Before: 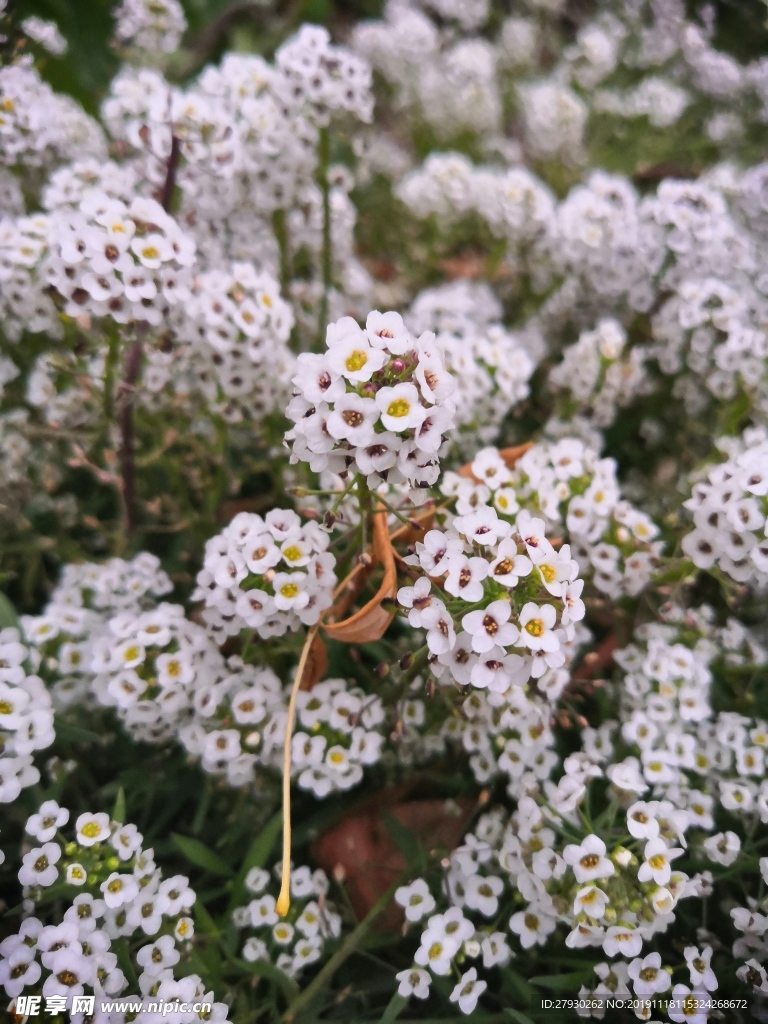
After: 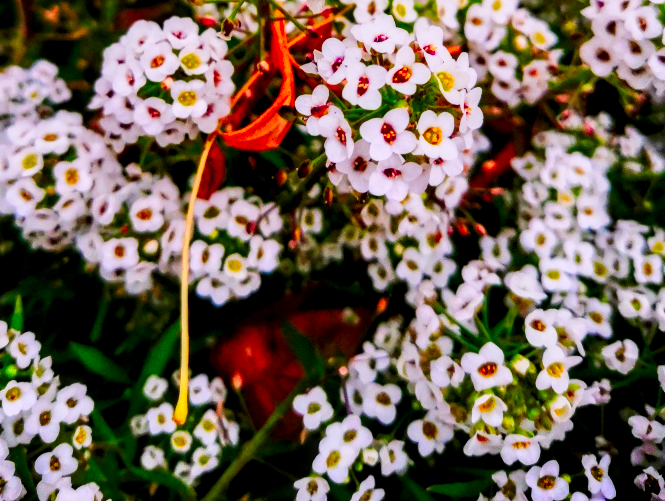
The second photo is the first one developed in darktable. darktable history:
local contrast: detail 160%
sigmoid: contrast 1.81, skew -0.21, preserve hue 0%, red attenuation 0.1, red rotation 0.035, green attenuation 0.1, green rotation -0.017, blue attenuation 0.15, blue rotation -0.052, base primaries Rec2020
color correction: saturation 3
crop and rotate: left 13.306%, top 48.129%, bottom 2.928%
